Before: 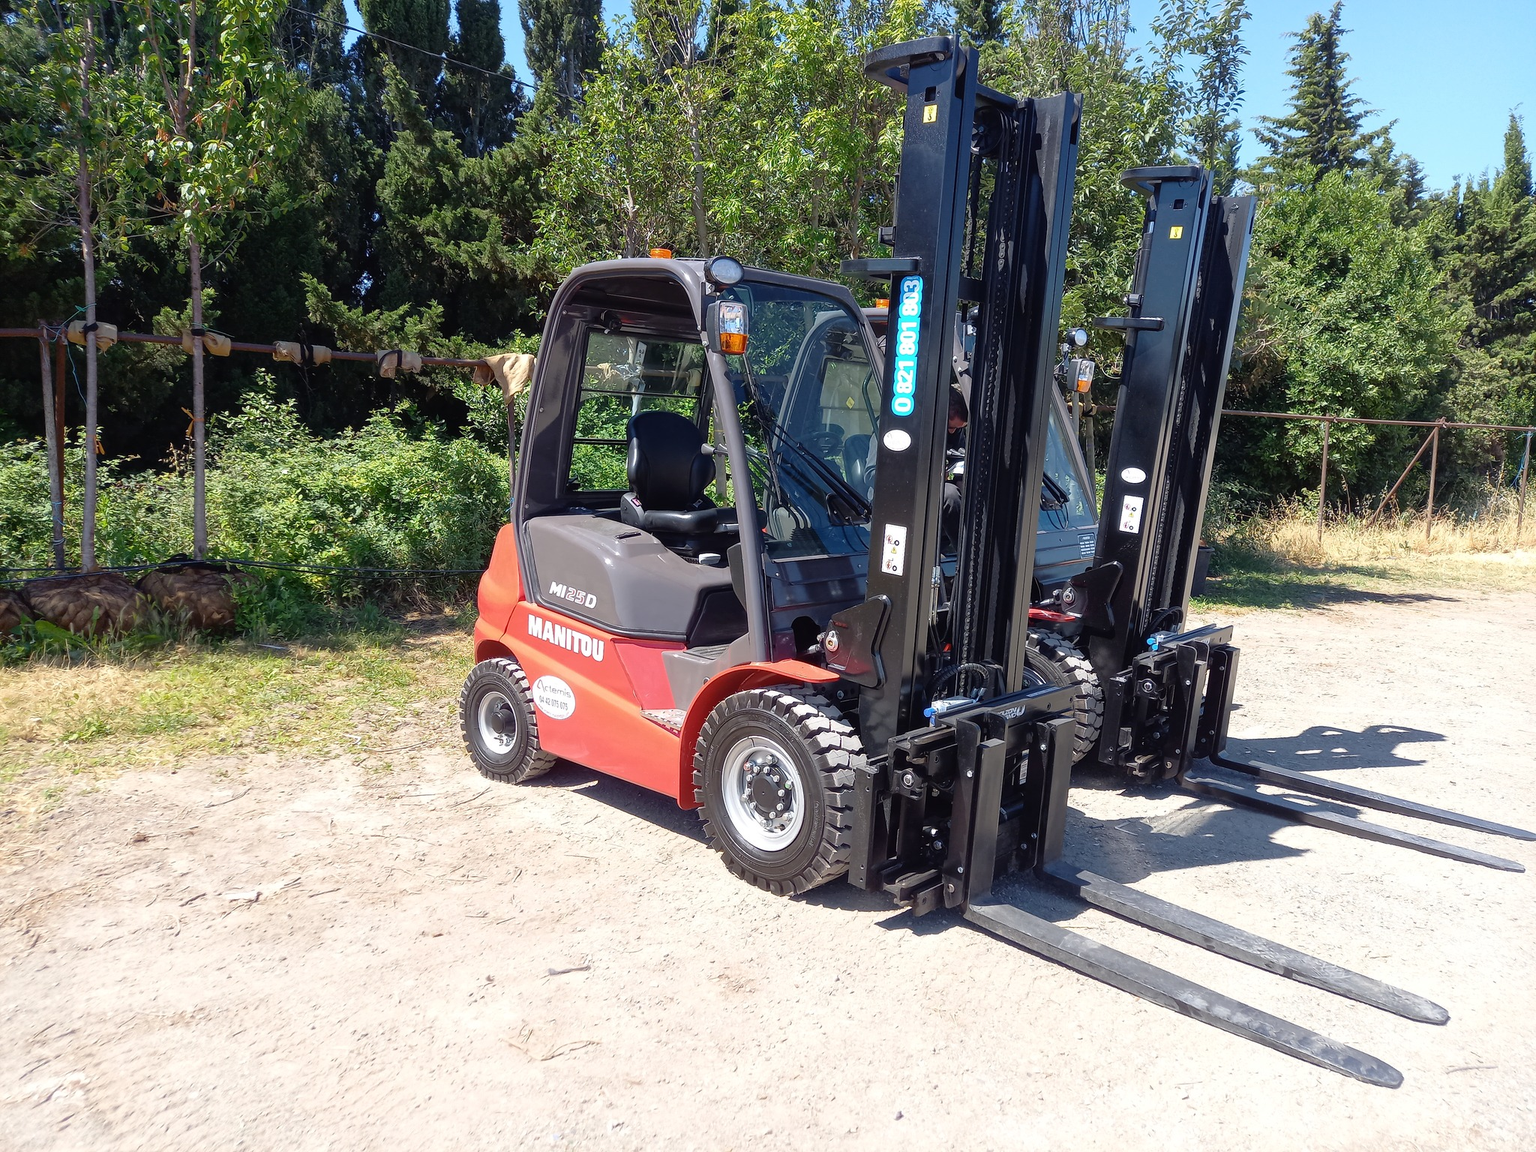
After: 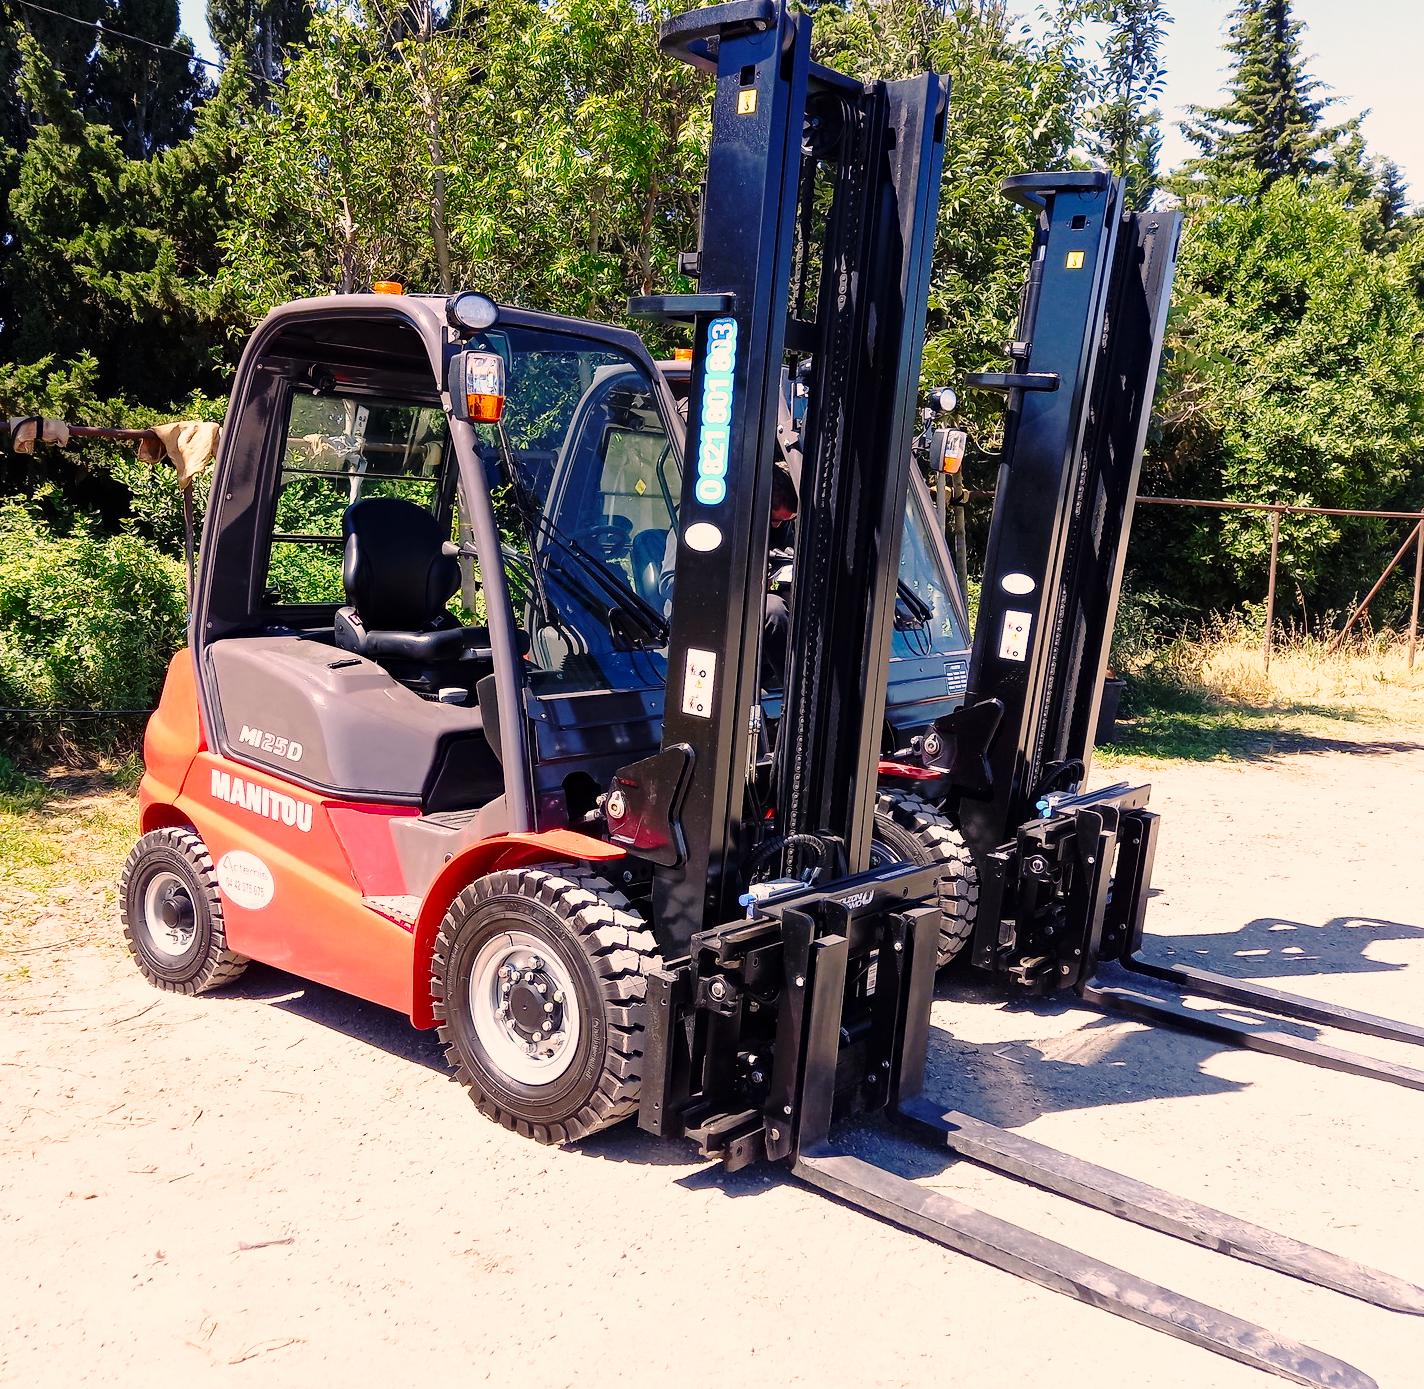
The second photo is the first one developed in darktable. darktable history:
base curve: curves: ch0 [(0, 0) (0.04, 0.03) (0.133, 0.232) (0.448, 0.748) (0.843, 0.968) (1, 1)], preserve colors none
crop and rotate: left 24.088%, top 3.302%, right 6.347%, bottom 6.23%
haze removal: compatibility mode true, adaptive false
color correction: highlights a* 11.65, highlights b* 11.55
exposure: black level correction 0.002, exposure -0.202 EV, compensate highlight preservation false
